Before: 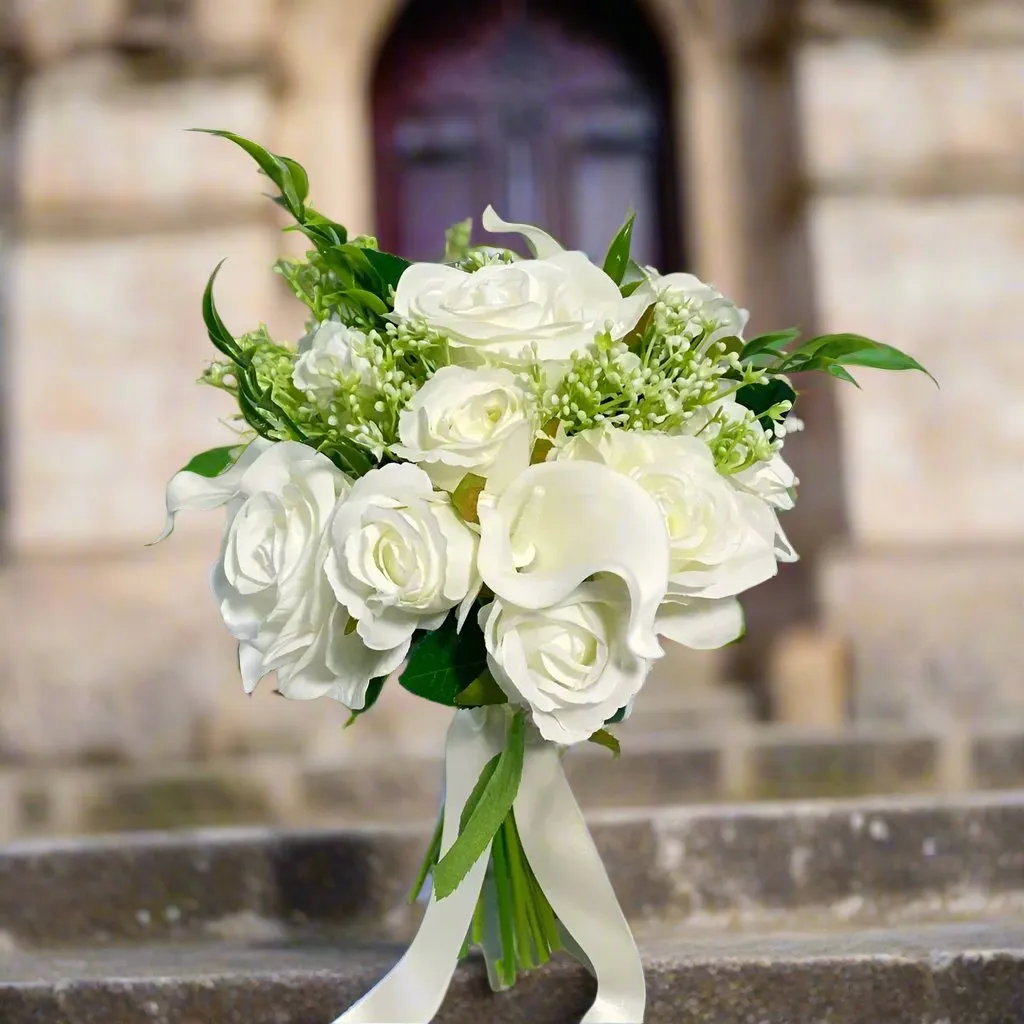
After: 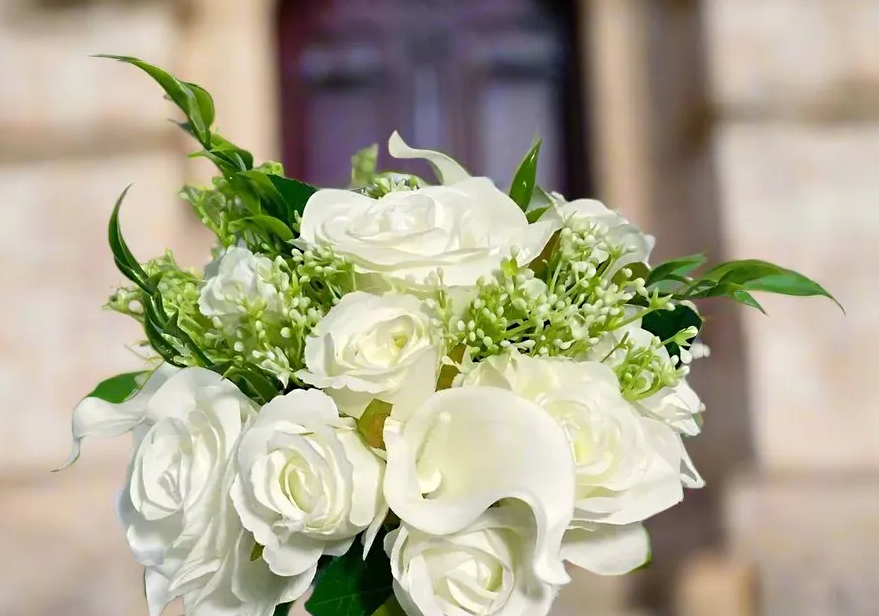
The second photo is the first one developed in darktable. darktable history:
crop and rotate: left 9.247%, top 7.287%, right 4.824%, bottom 32.512%
tone curve: preserve colors none
sharpen: radius 5.347, amount 0.309, threshold 26.121
